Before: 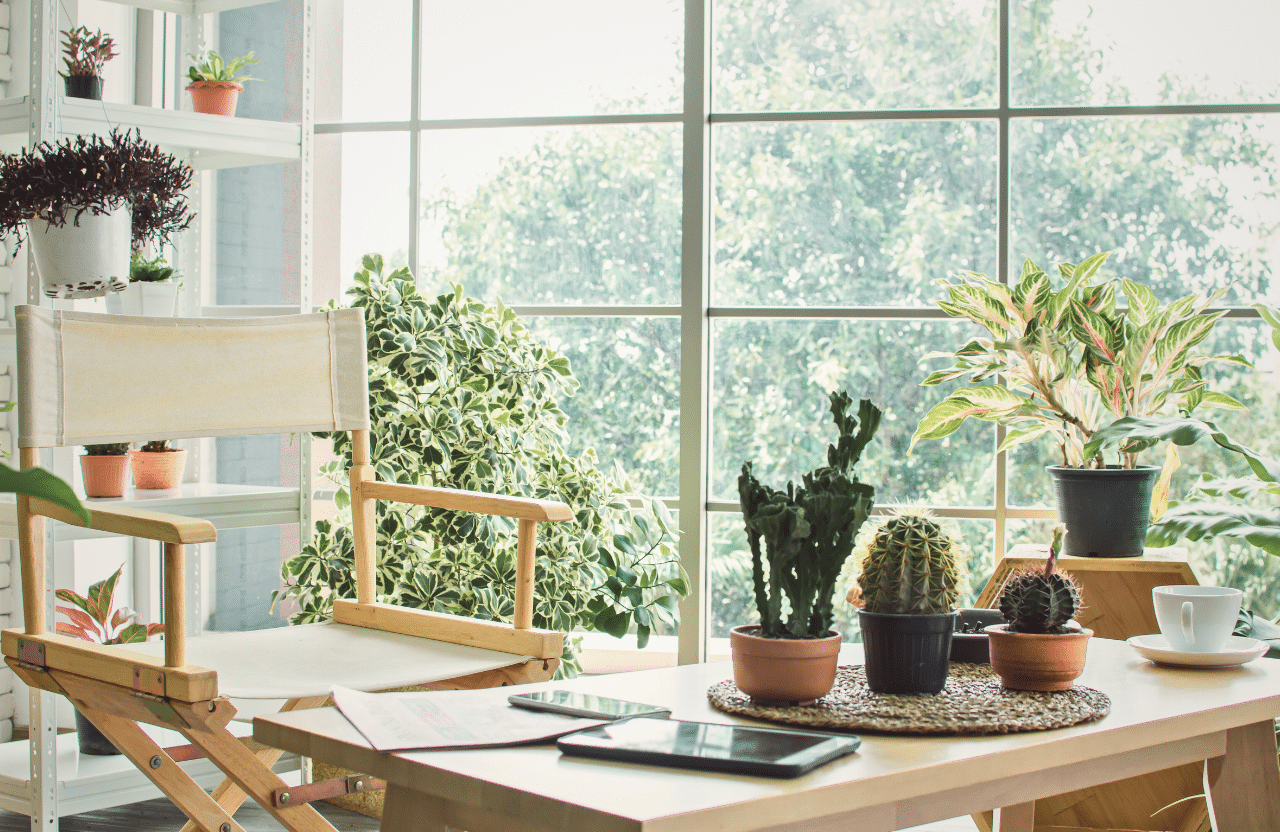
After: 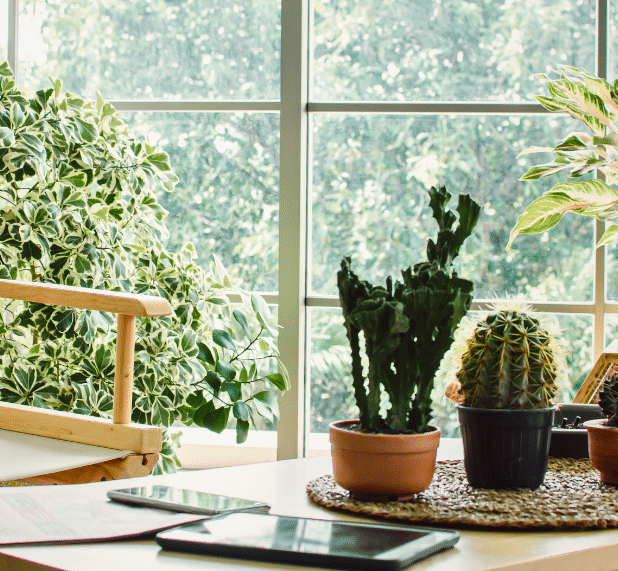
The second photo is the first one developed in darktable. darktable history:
crop: left 31.379%, top 24.658%, right 20.326%, bottom 6.628%
color balance rgb: perceptual saturation grading › global saturation 20%, perceptual saturation grading › highlights -25%, perceptual saturation grading › shadows 25%
tone curve: curves: ch0 [(0, 0) (0.003, 0.001) (0.011, 0.004) (0.025, 0.011) (0.044, 0.021) (0.069, 0.028) (0.1, 0.036) (0.136, 0.051) (0.177, 0.085) (0.224, 0.127) (0.277, 0.193) (0.335, 0.266) (0.399, 0.338) (0.468, 0.419) (0.543, 0.504) (0.623, 0.593) (0.709, 0.689) (0.801, 0.784) (0.898, 0.888) (1, 1)], preserve colors none
